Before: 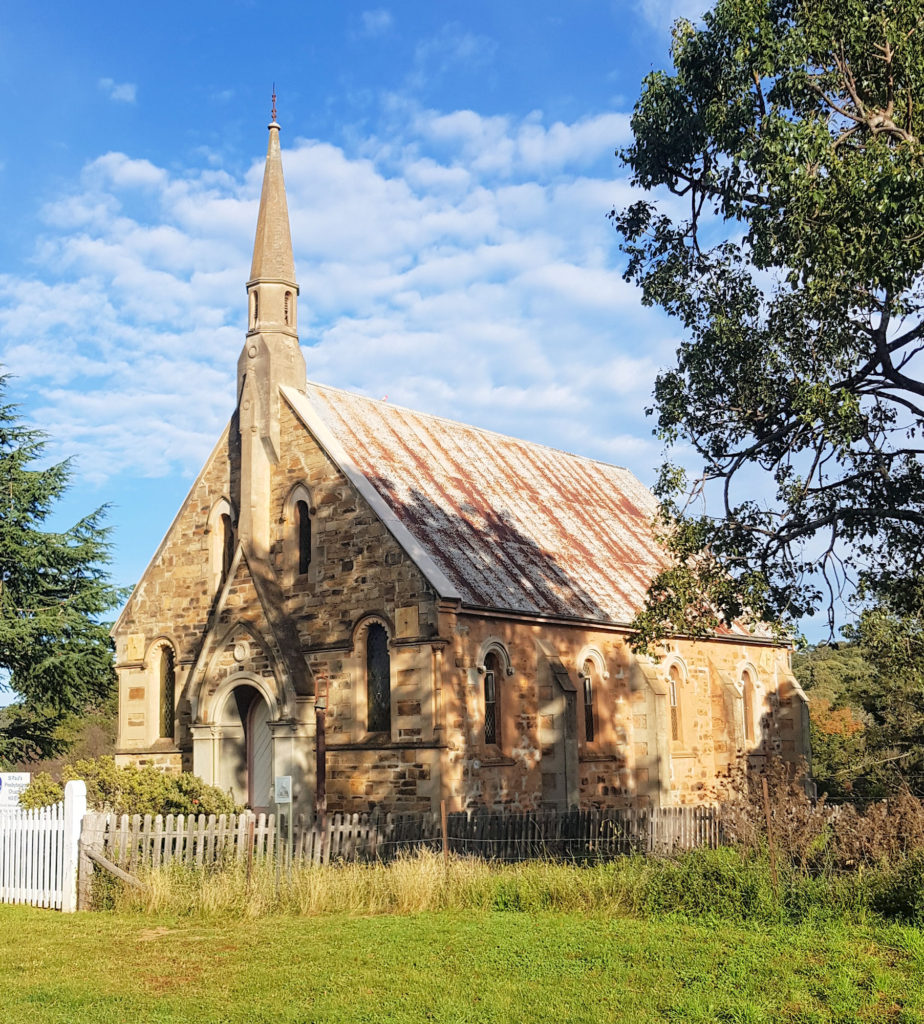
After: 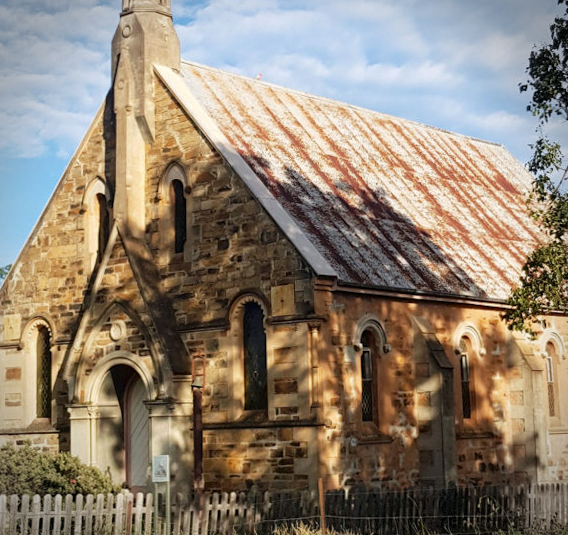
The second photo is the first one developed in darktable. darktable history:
crop: left 13.312%, top 31.28%, right 24.627%, bottom 15.582%
vignetting: dithering 8-bit output, unbound false
contrast brightness saturation: contrast 0.07, brightness -0.13, saturation 0.06
rotate and perspective: rotation -0.45°, automatic cropping original format, crop left 0.008, crop right 0.992, crop top 0.012, crop bottom 0.988
